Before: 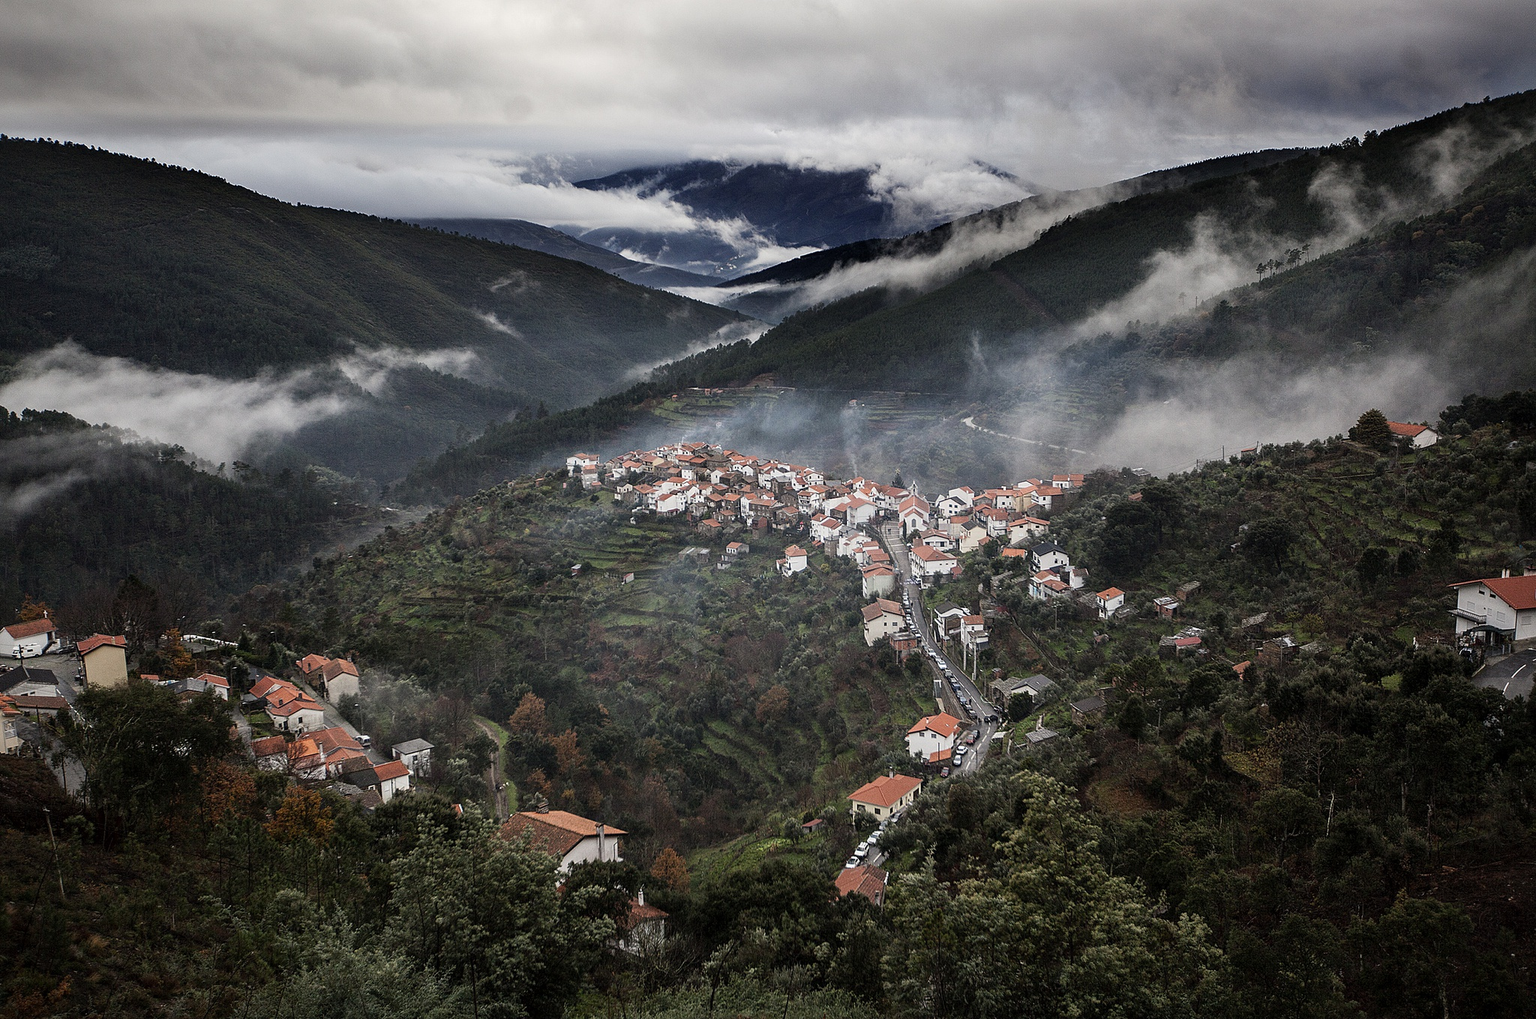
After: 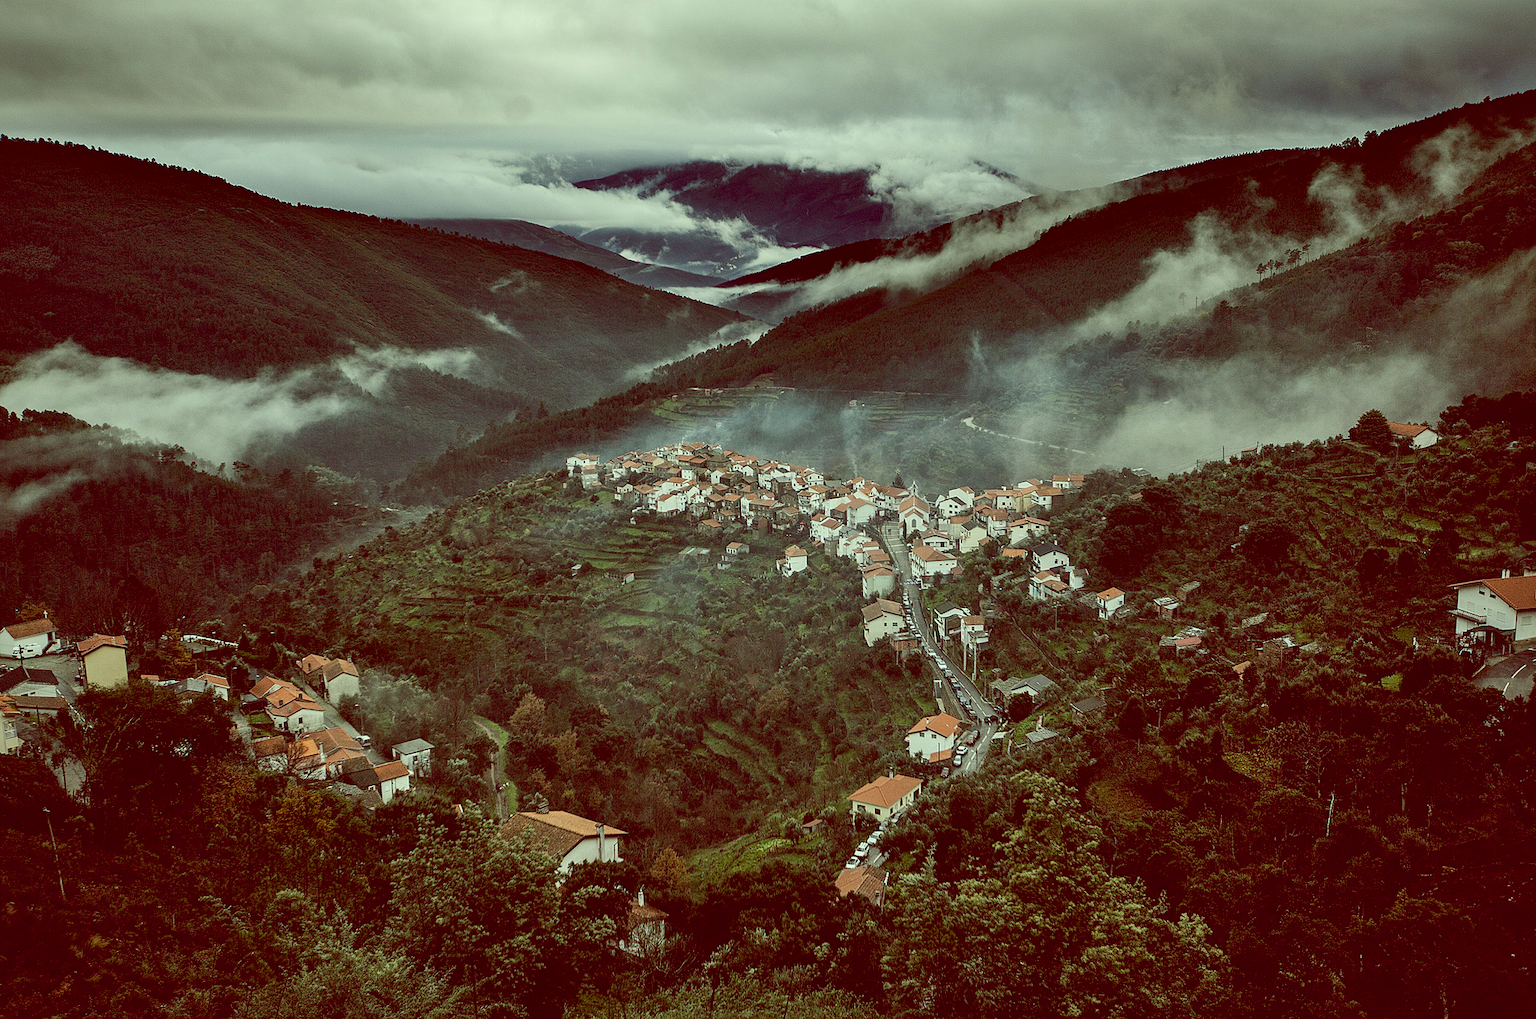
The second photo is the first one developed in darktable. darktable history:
color balance: lift [1, 1.015, 0.987, 0.985], gamma [1, 0.959, 1.042, 0.958], gain [0.927, 0.938, 1.072, 0.928], contrast 1.5%
shadows and highlights: shadows 37.27, highlights -28.18, soften with gaussian
